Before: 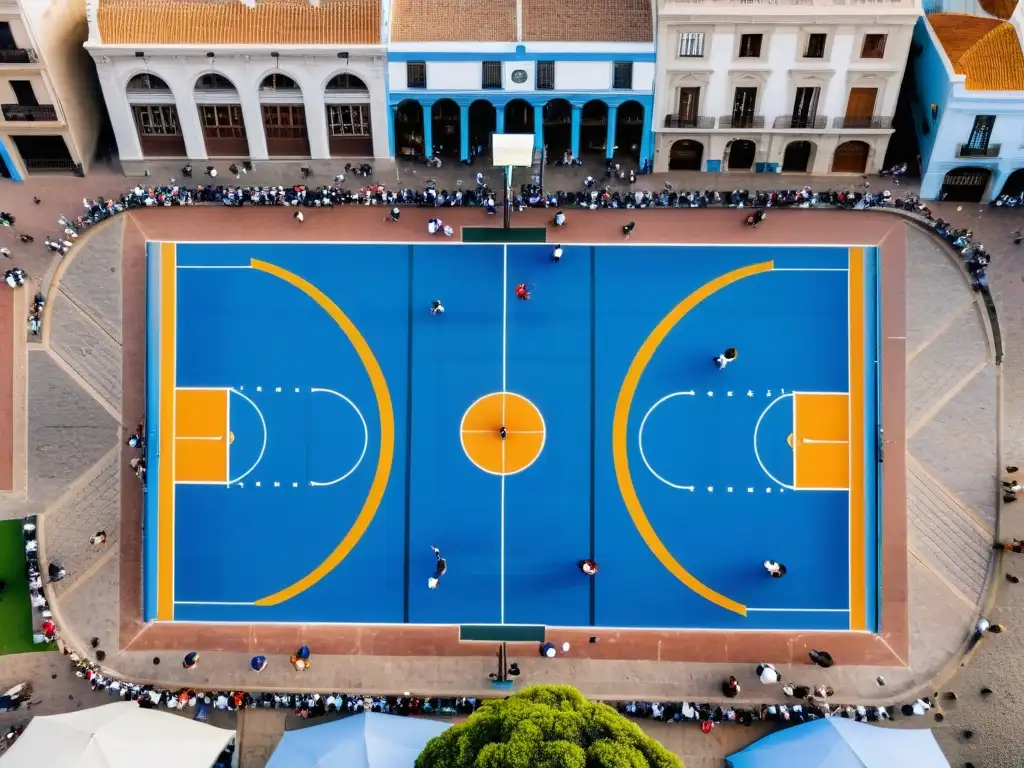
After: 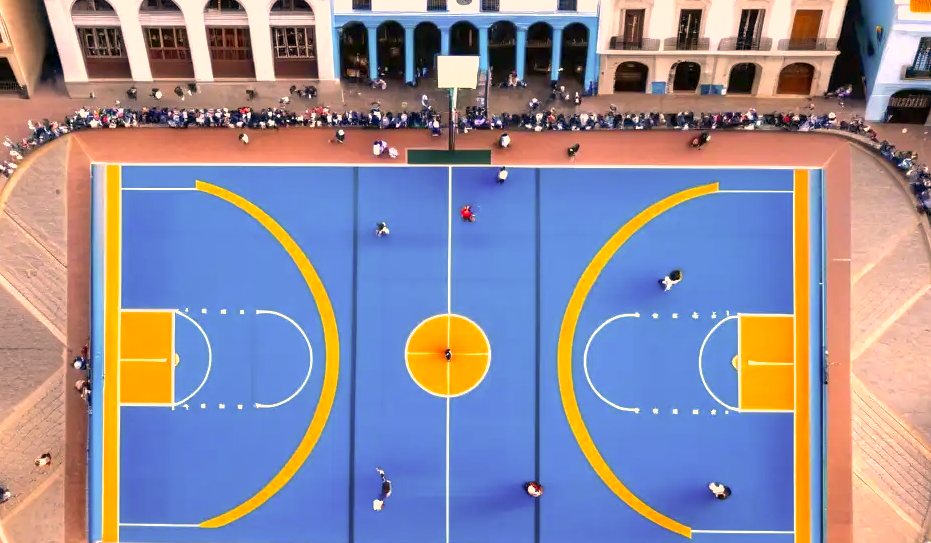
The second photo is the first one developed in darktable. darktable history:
exposure: exposure 0.772 EV, compensate highlight preservation false
color correction: highlights a* 17.64, highlights b* 18.97
shadows and highlights: on, module defaults
crop: left 5.451%, top 10.192%, right 3.583%, bottom 19.084%
